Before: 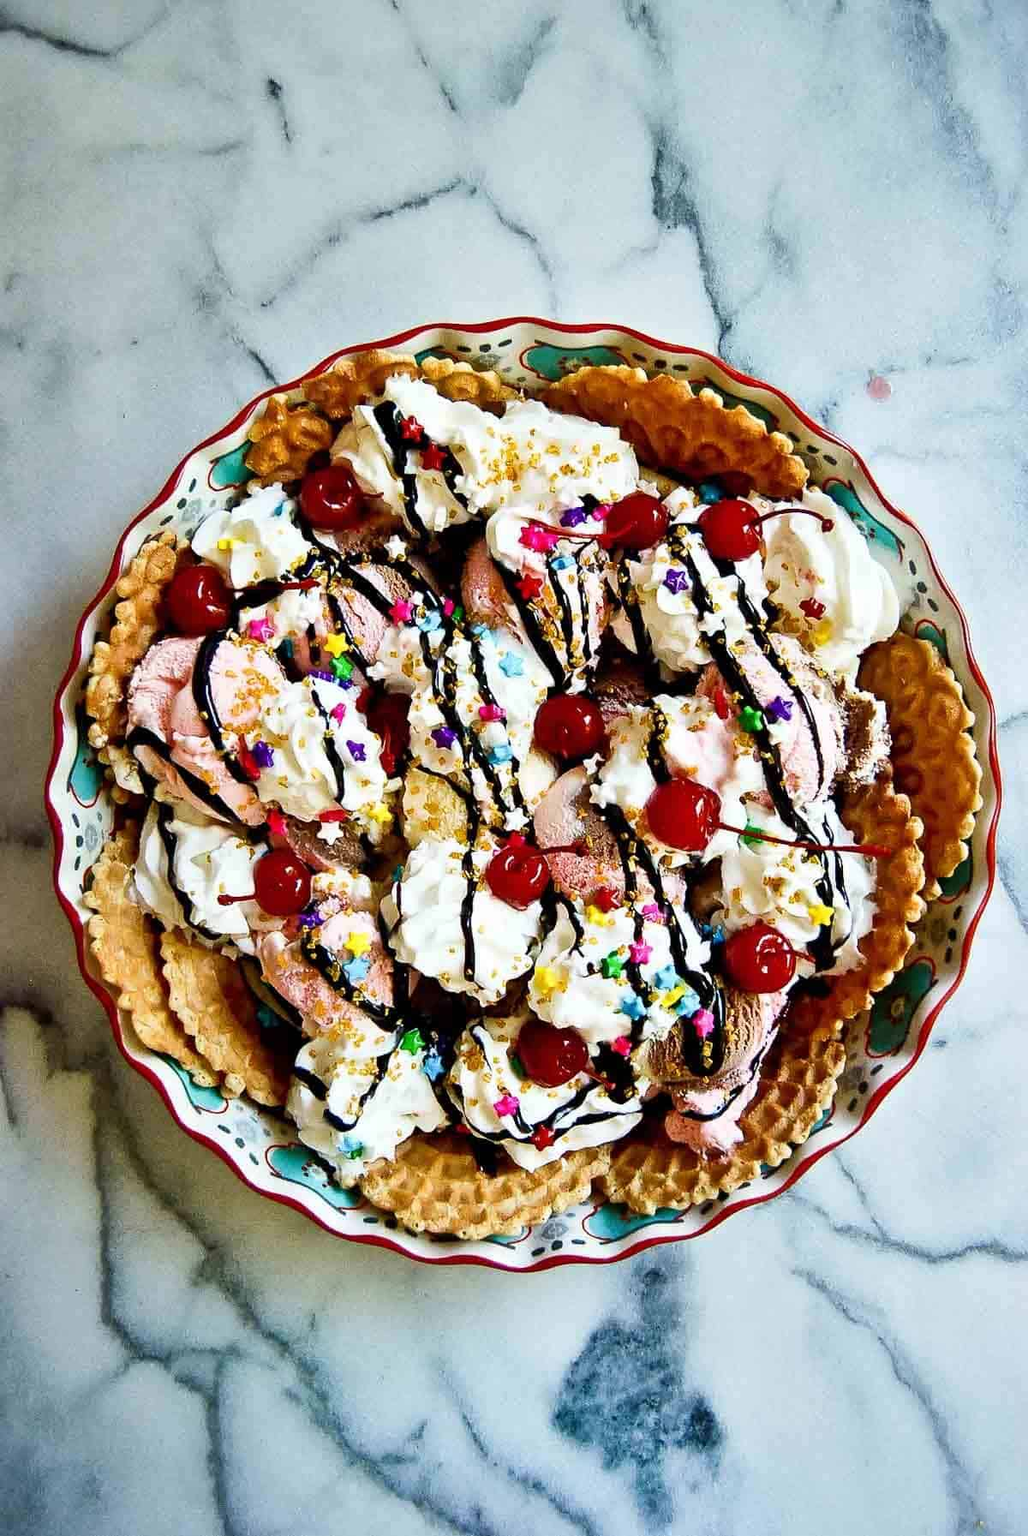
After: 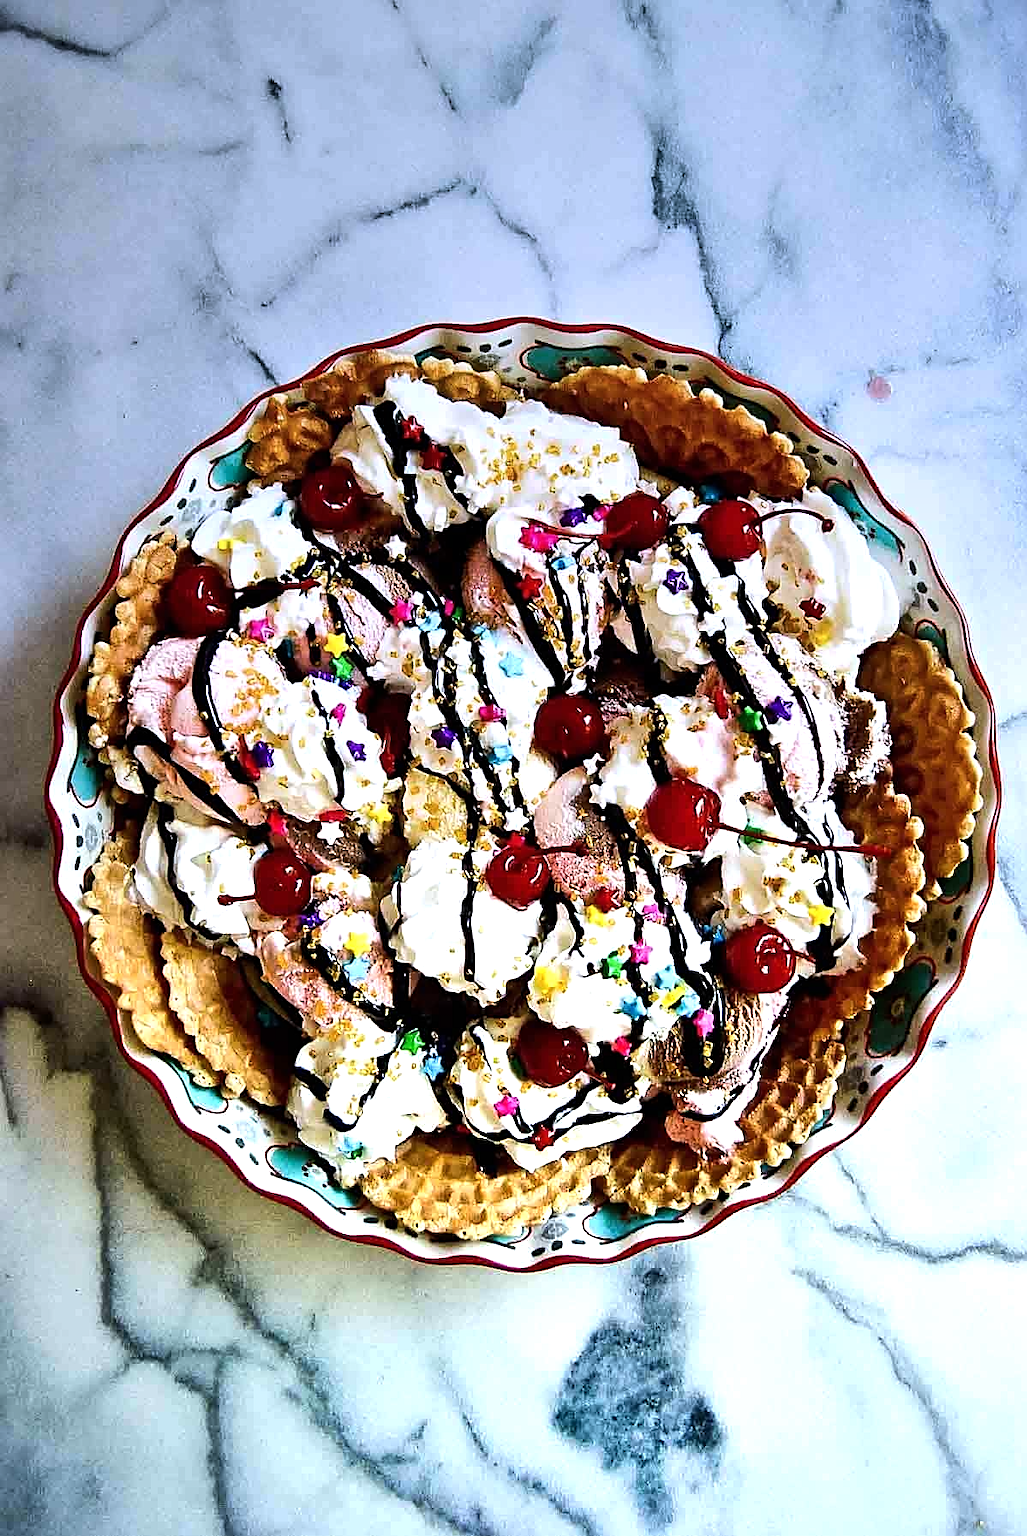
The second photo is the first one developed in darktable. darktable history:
tone equalizer: -8 EV -0.75 EV, -7 EV -0.7 EV, -6 EV -0.6 EV, -5 EV -0.4 EV, -3 EV 0.4 EV, -2 EV 0.6 EV, -1 EV 0.7 EV, +0 EV 0.75 EV, edges refinement/feathering 500, mask exposure compensation -1.57 EV, preserve details no
sharpen: on, module defaults
graduated density: hue 238.83°, saturation 50%
